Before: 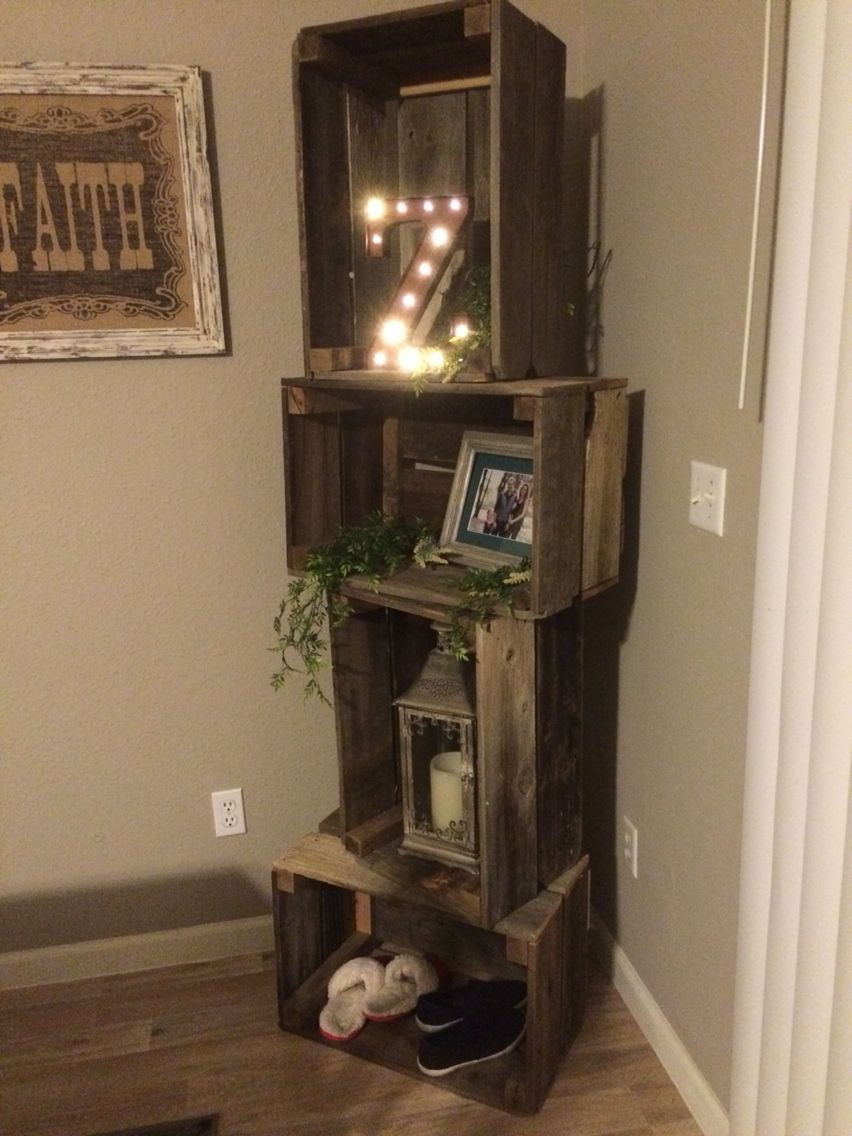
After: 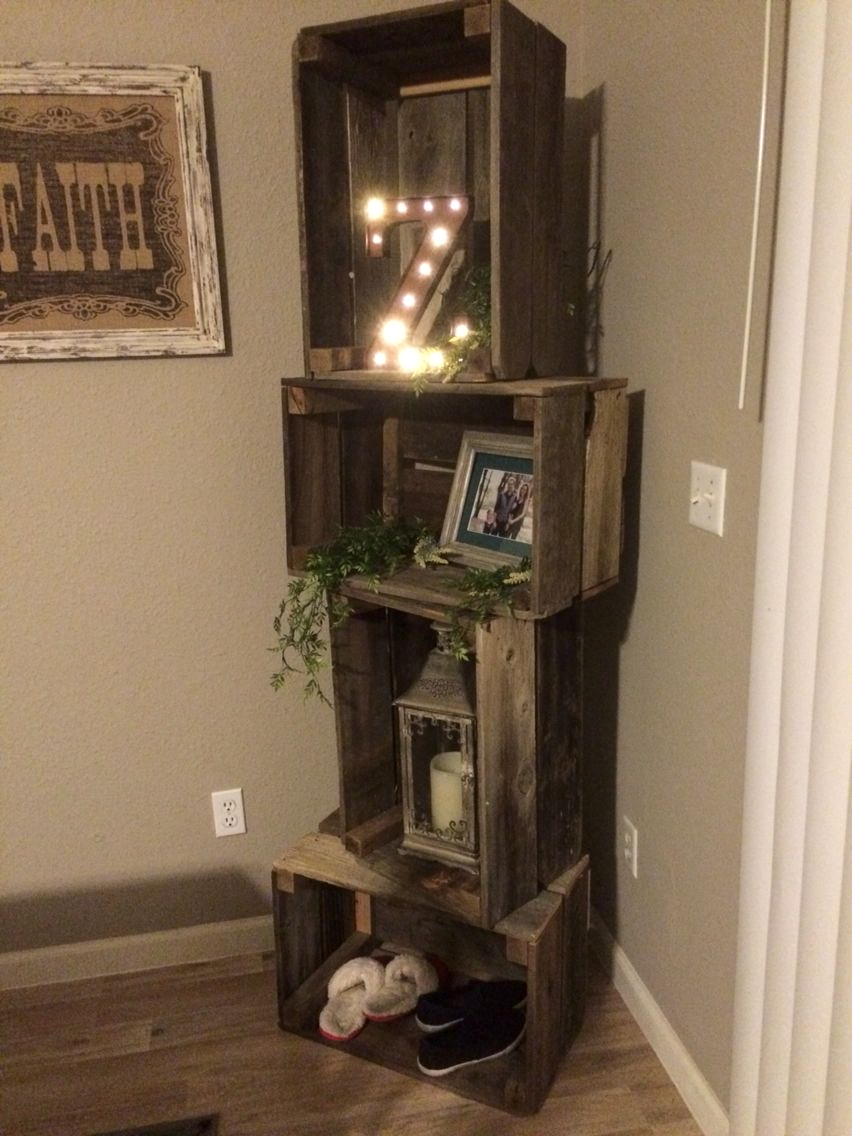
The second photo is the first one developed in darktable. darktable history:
local contrast: highlights 105%, shadows 102%, detail 119%, midtone range 0.2
